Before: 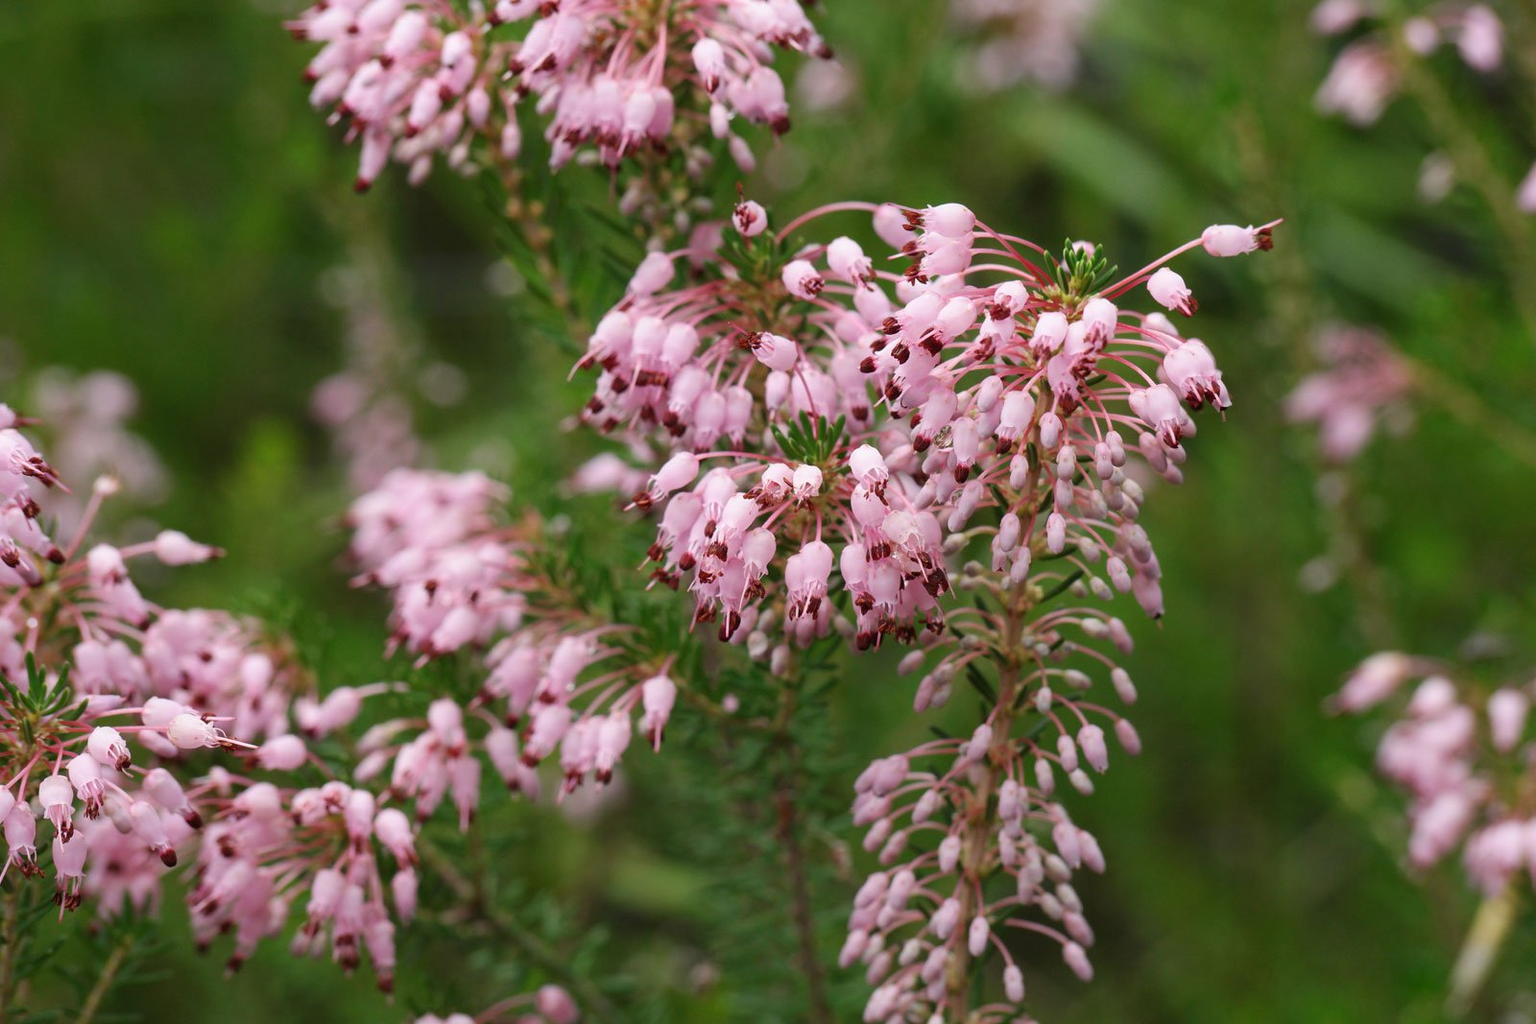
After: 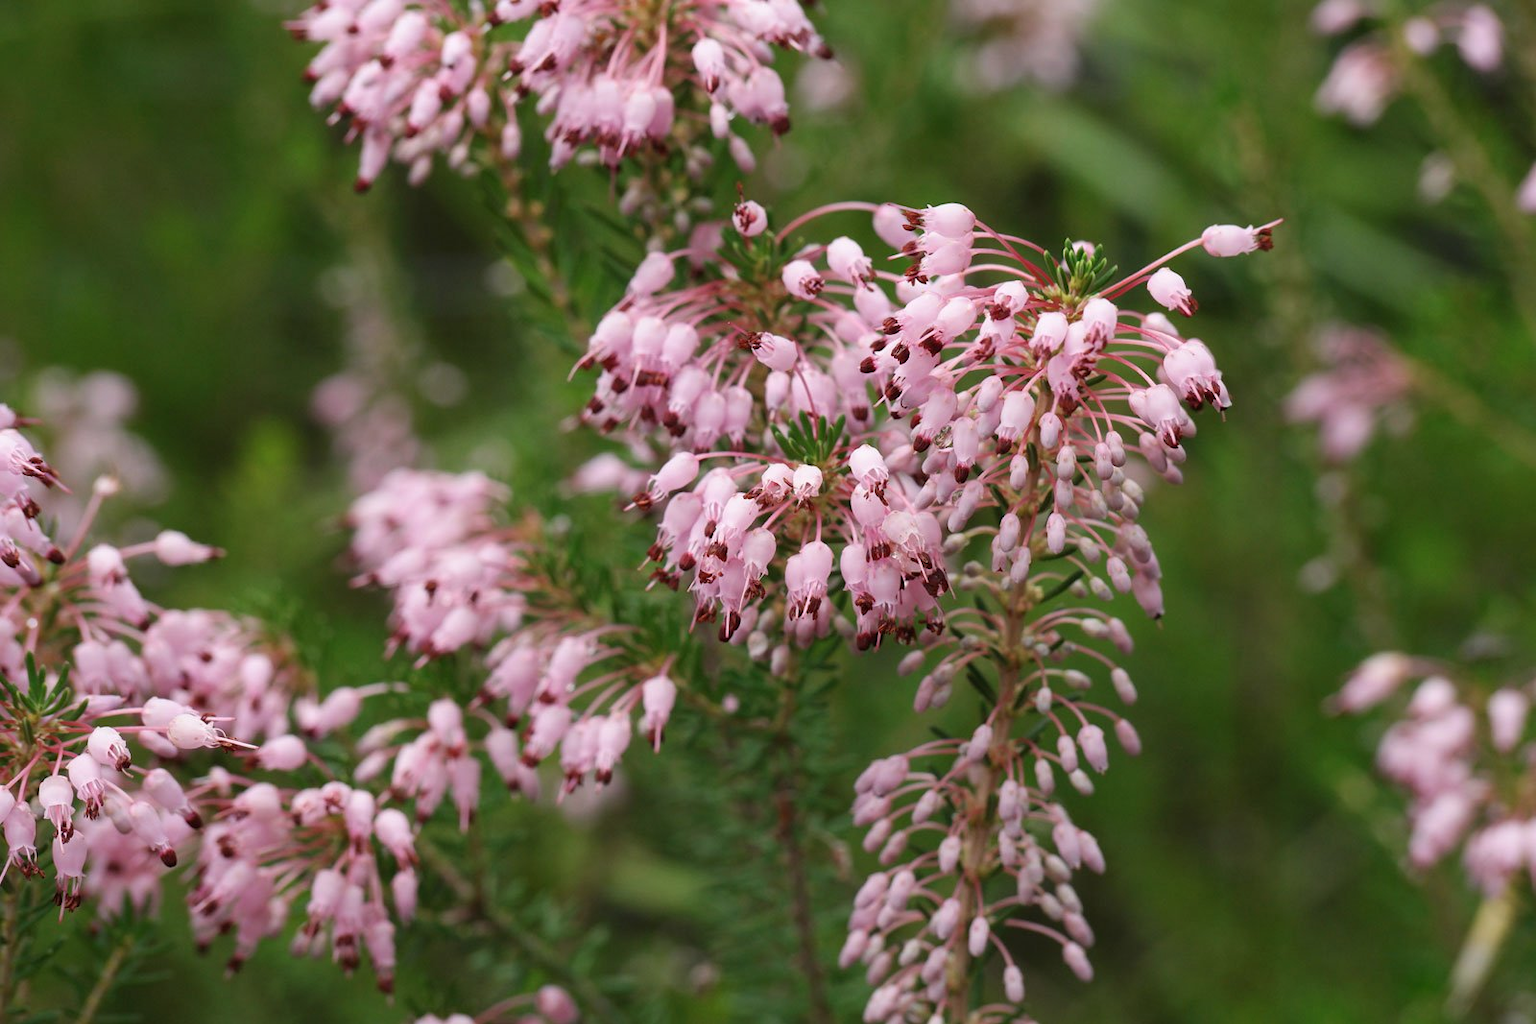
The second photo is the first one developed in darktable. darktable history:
contrast brightness saturation: saturation -0.051
